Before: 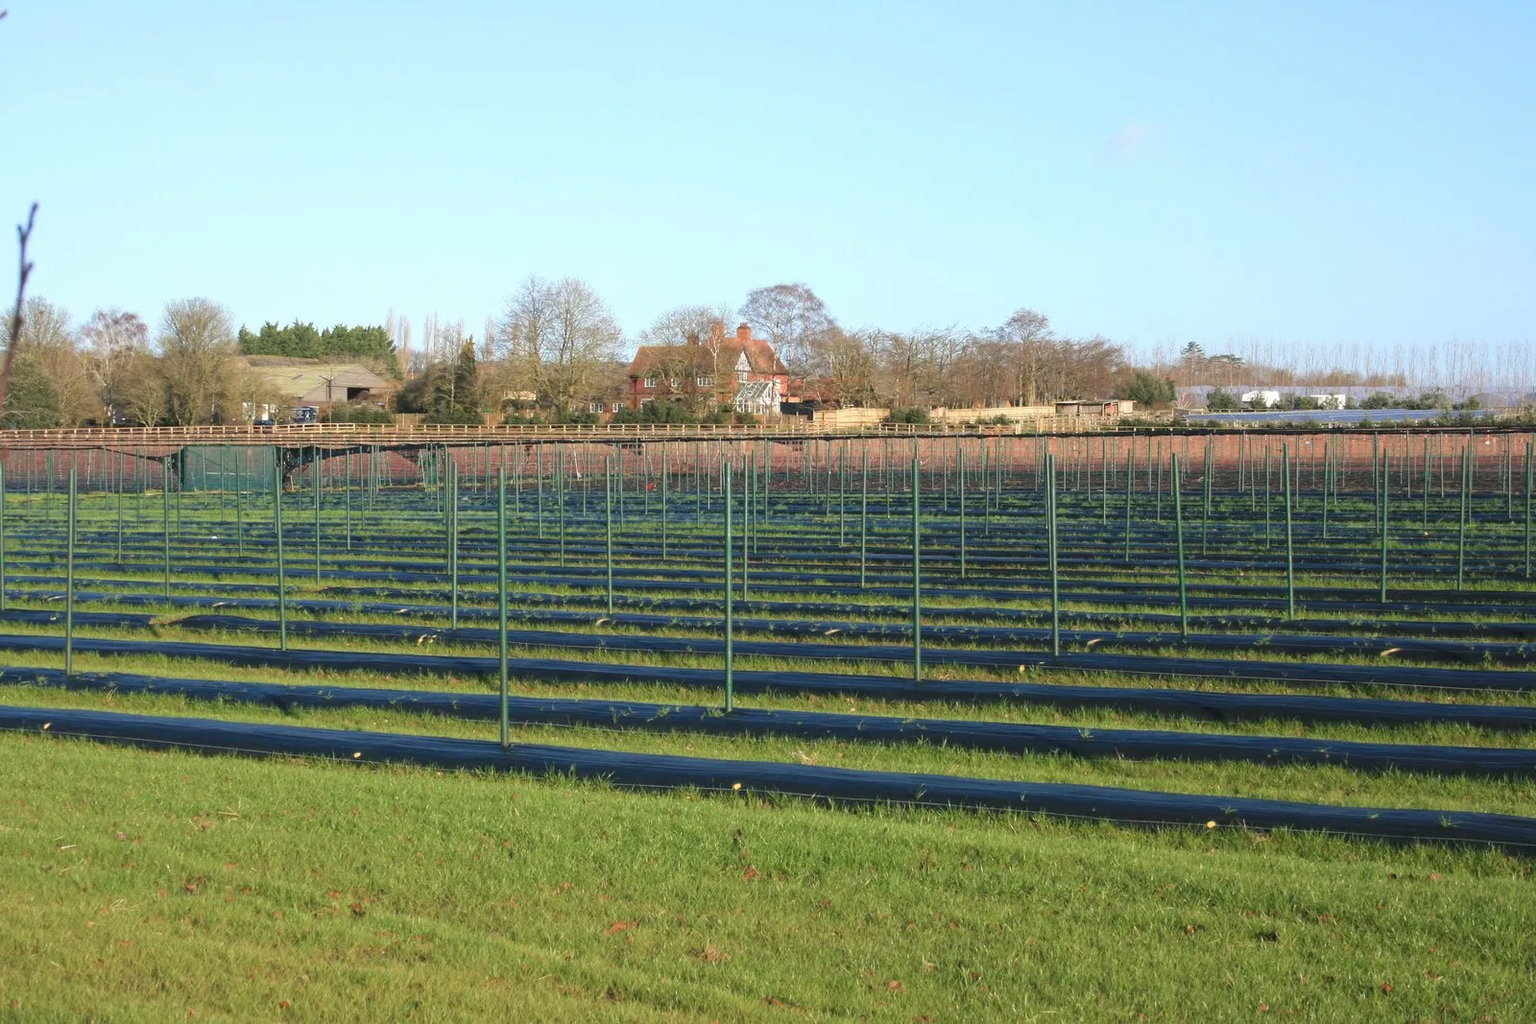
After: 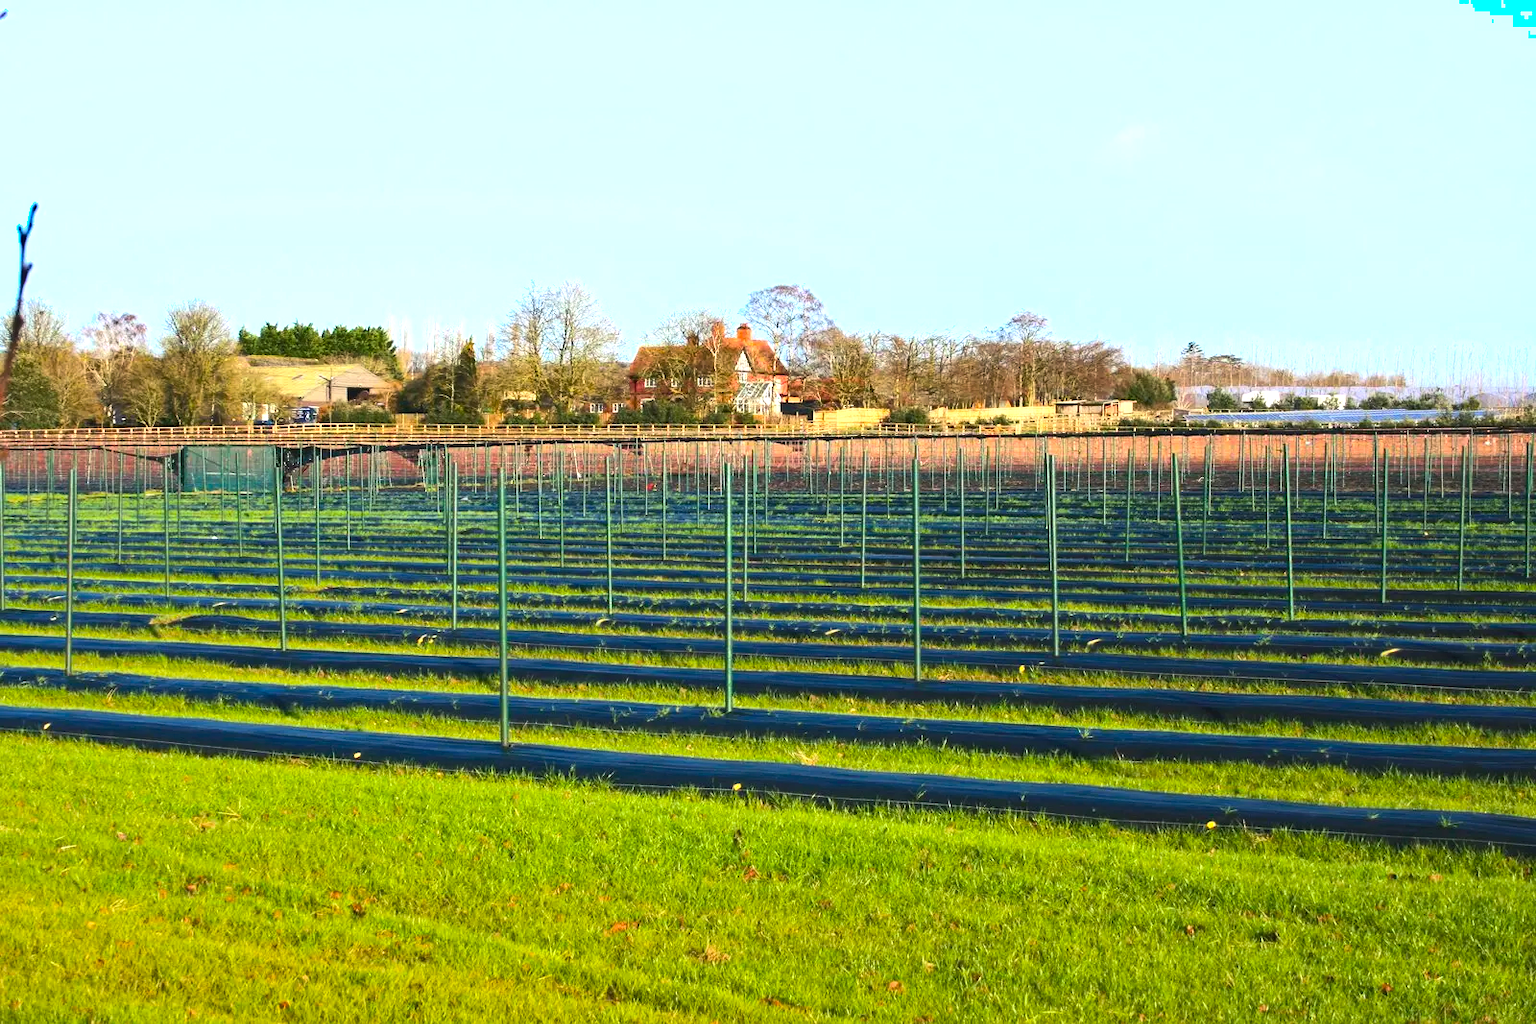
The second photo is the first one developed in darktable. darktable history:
shadows and highlights: radius 132.4, soften with gaussian
contrast brightness saturation: contrast 0.201, brightness 0.165, saturation 0.225
color balance rgb: perceptual saturation grading › global saturation 30.072%, perceptual brilliance grading › global brilliance 20.228%, perceptual brilliance grading › shadows -39.294%, global vibrance 15.611%
